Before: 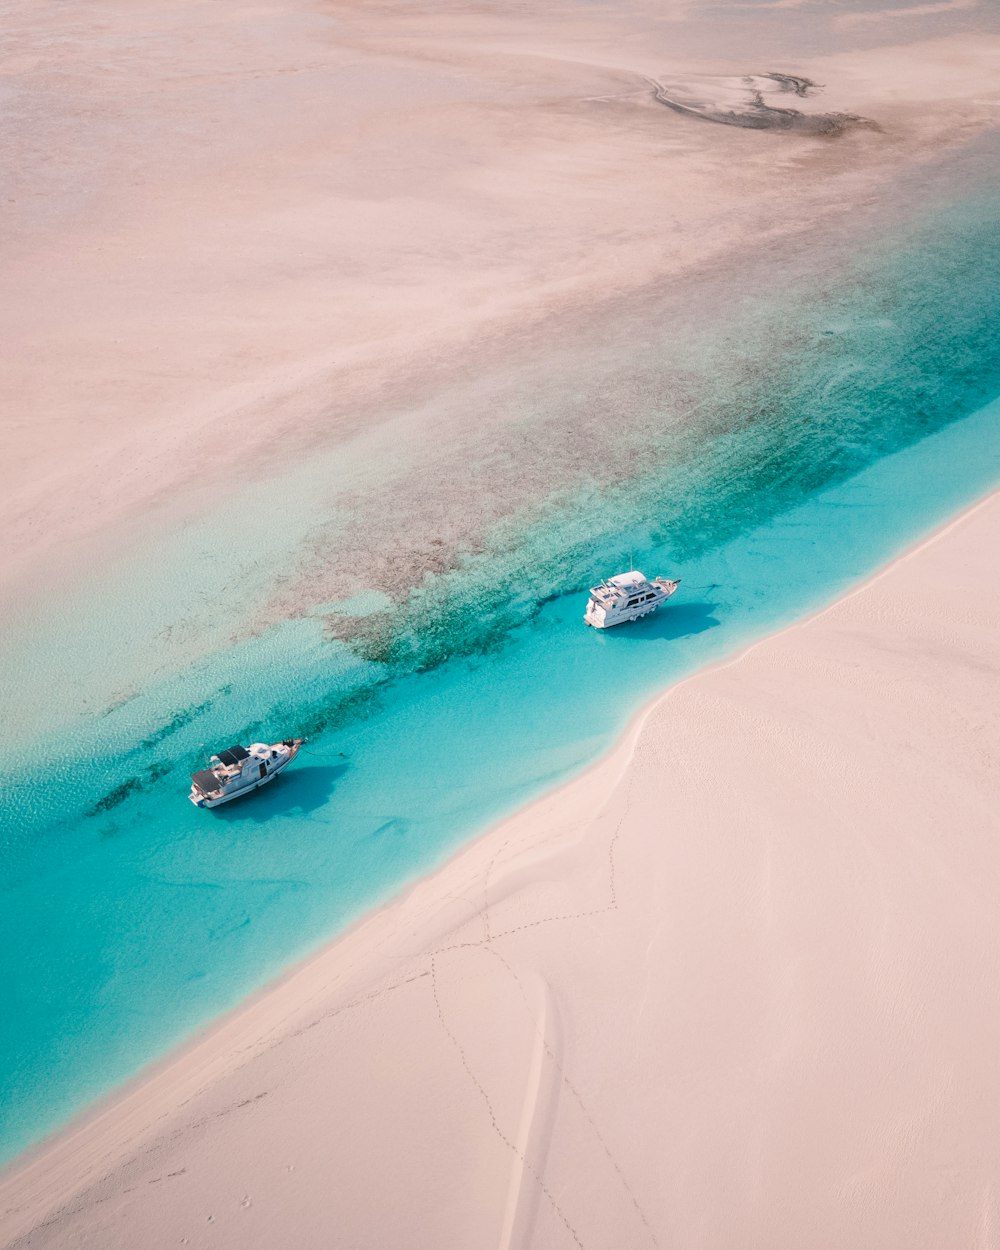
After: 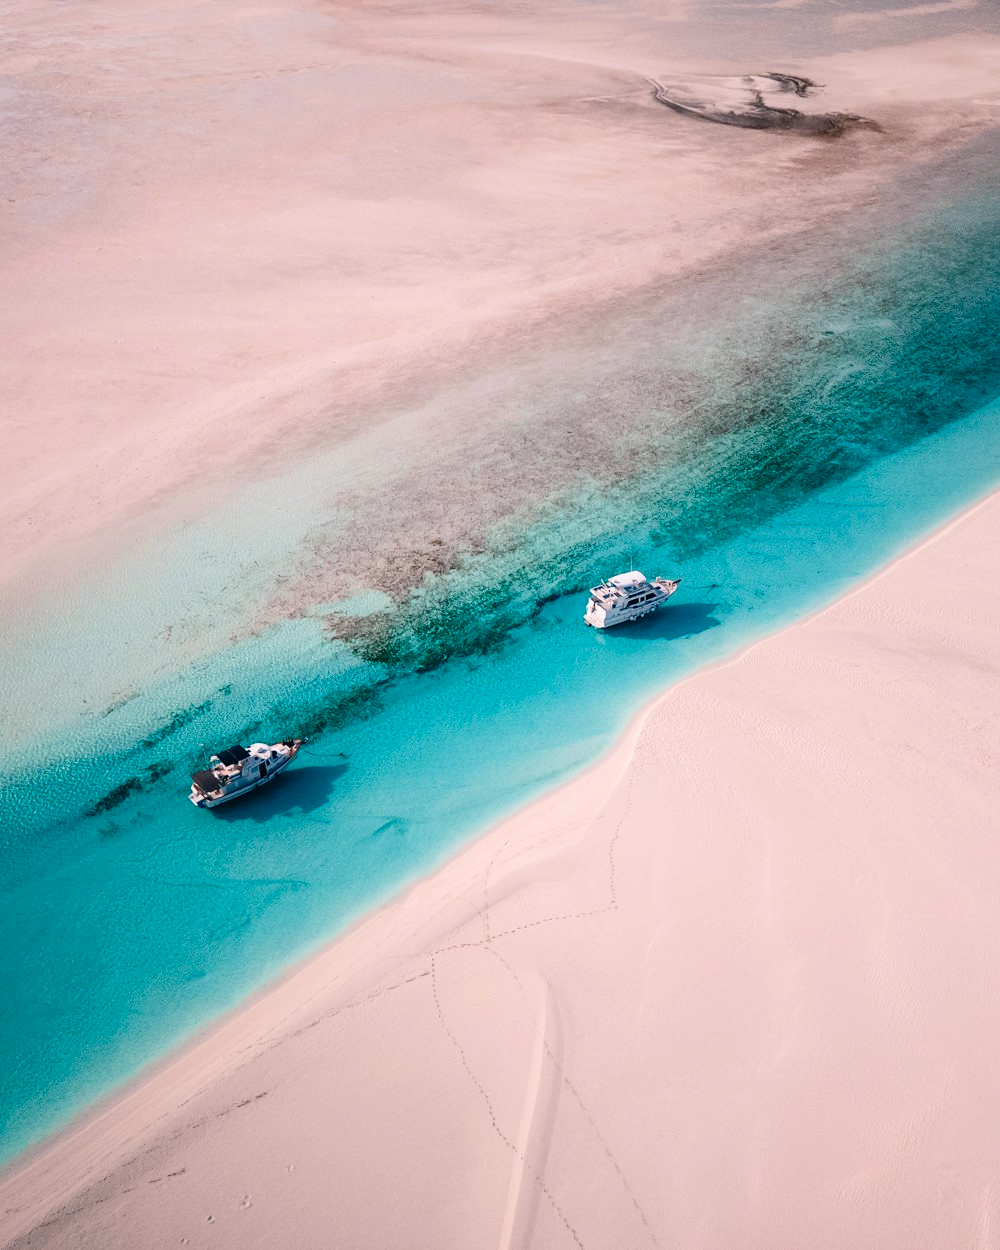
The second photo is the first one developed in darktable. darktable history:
contrast brightness saturation: contrast 0.24, brightness -0.24, saturation 0.14
white balance: red 1.004, blue 1.024
